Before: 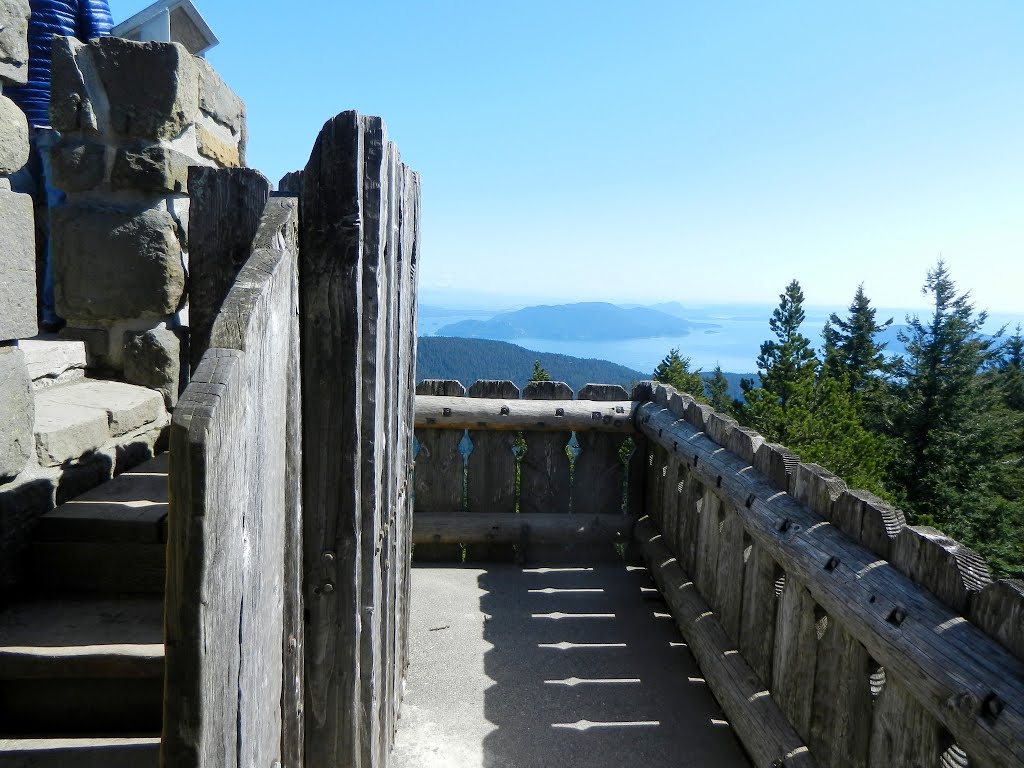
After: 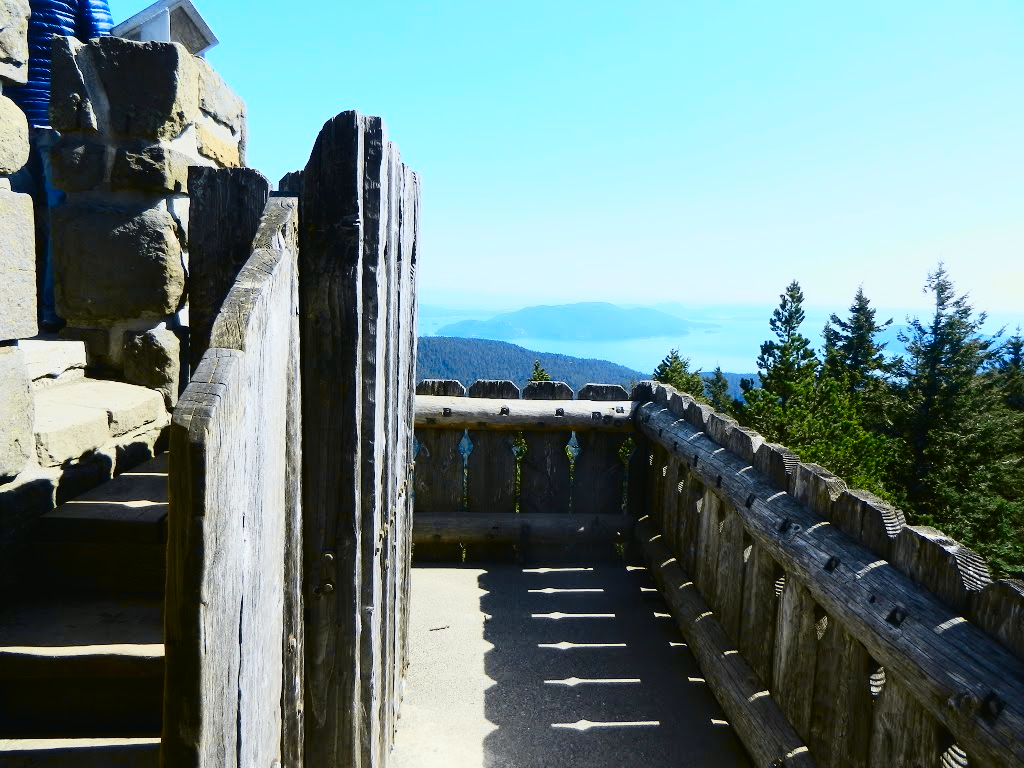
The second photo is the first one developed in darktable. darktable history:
tone curve: curves: ch0 [(0.003, 0.023) (0.071, 0.052) (0.249, 0.201) (0.466, 0.557) (0.625, 0.761) (0.783, 0.9) (0.994, 0.968)]; ch1 [(0, 0) (0.262, 0.227) (0.417, 0.386) (0.469, 0.467) (0.502, 0.498) (0.531, 0.521) (0.576, 0.586) (0.612, 0.634) (0.634, 0.68) (0.686, 0.728) (0.994, 0.987)]; ch2 [(0, 0) (0.262, 0.188) (0.385, 0.353) (0.427, 0.424) (0.495, 0.493) (0.518, 0.544) (0.55, 0.579) (0.595, 0.621) (0.644, 0.748) (1, 1)], color space Lab, independent channels, preserve colors none
